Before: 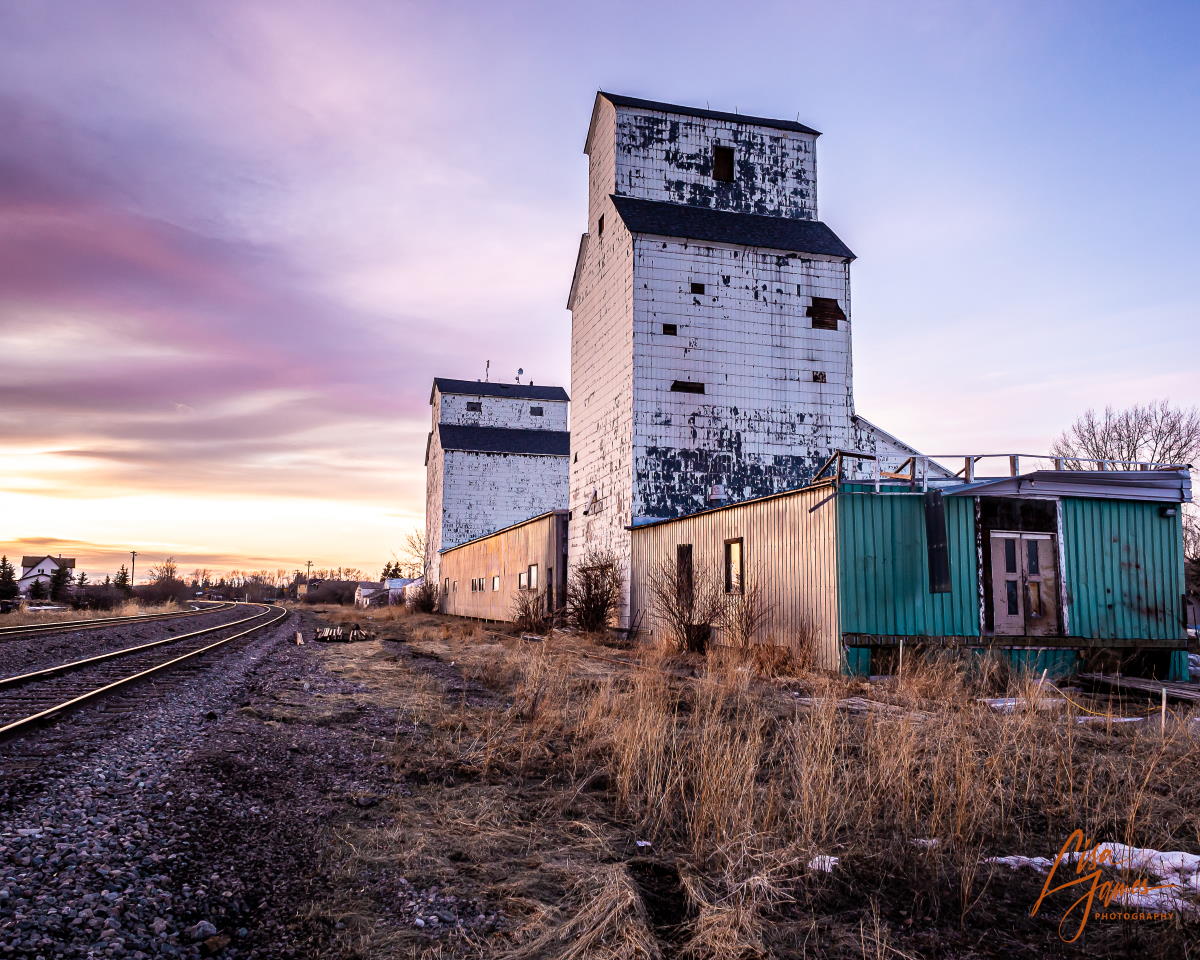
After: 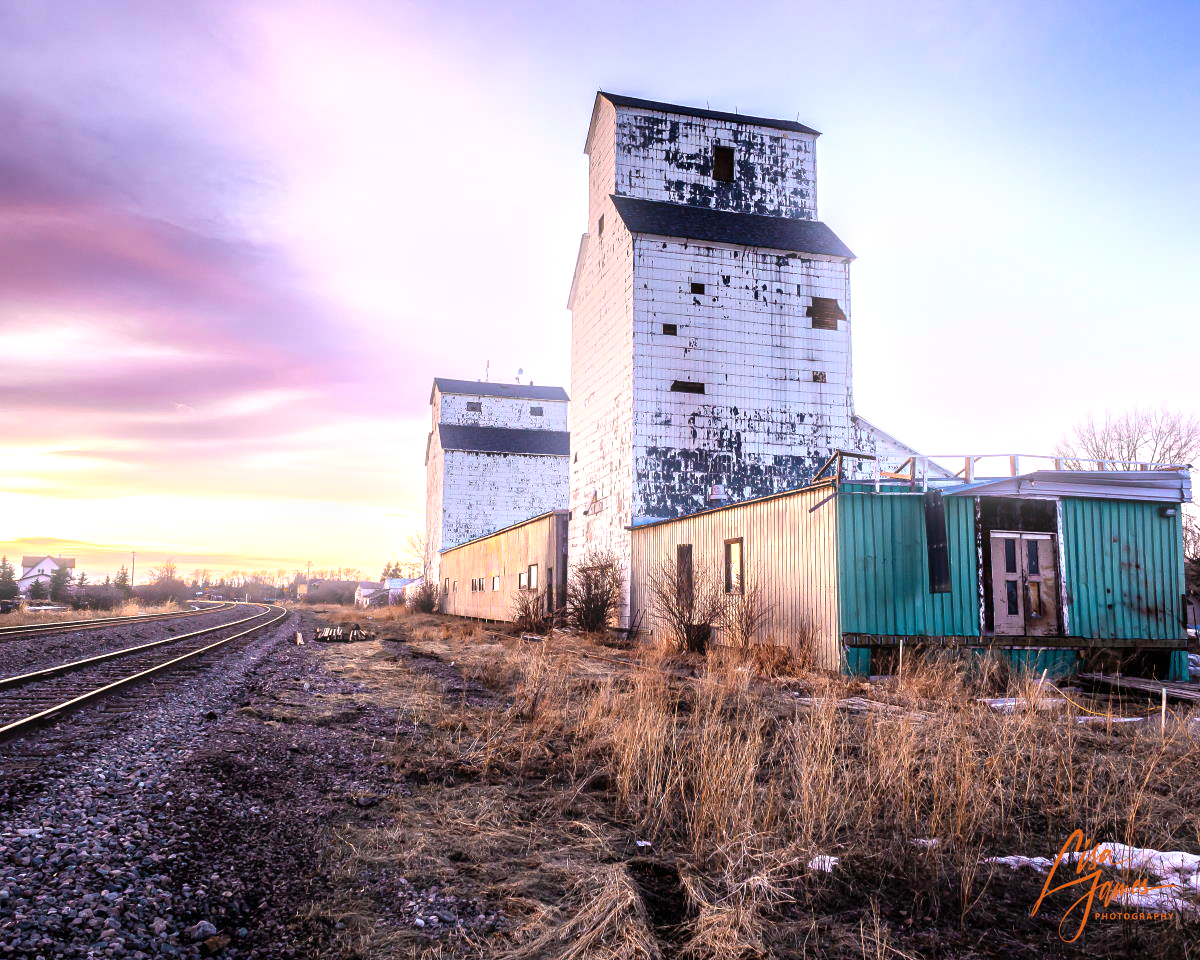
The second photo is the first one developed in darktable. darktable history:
bloom: size 9%, threshold 100%, strength 7%
exposure: exposure 0.648 EV, compensate highlight preservation false
